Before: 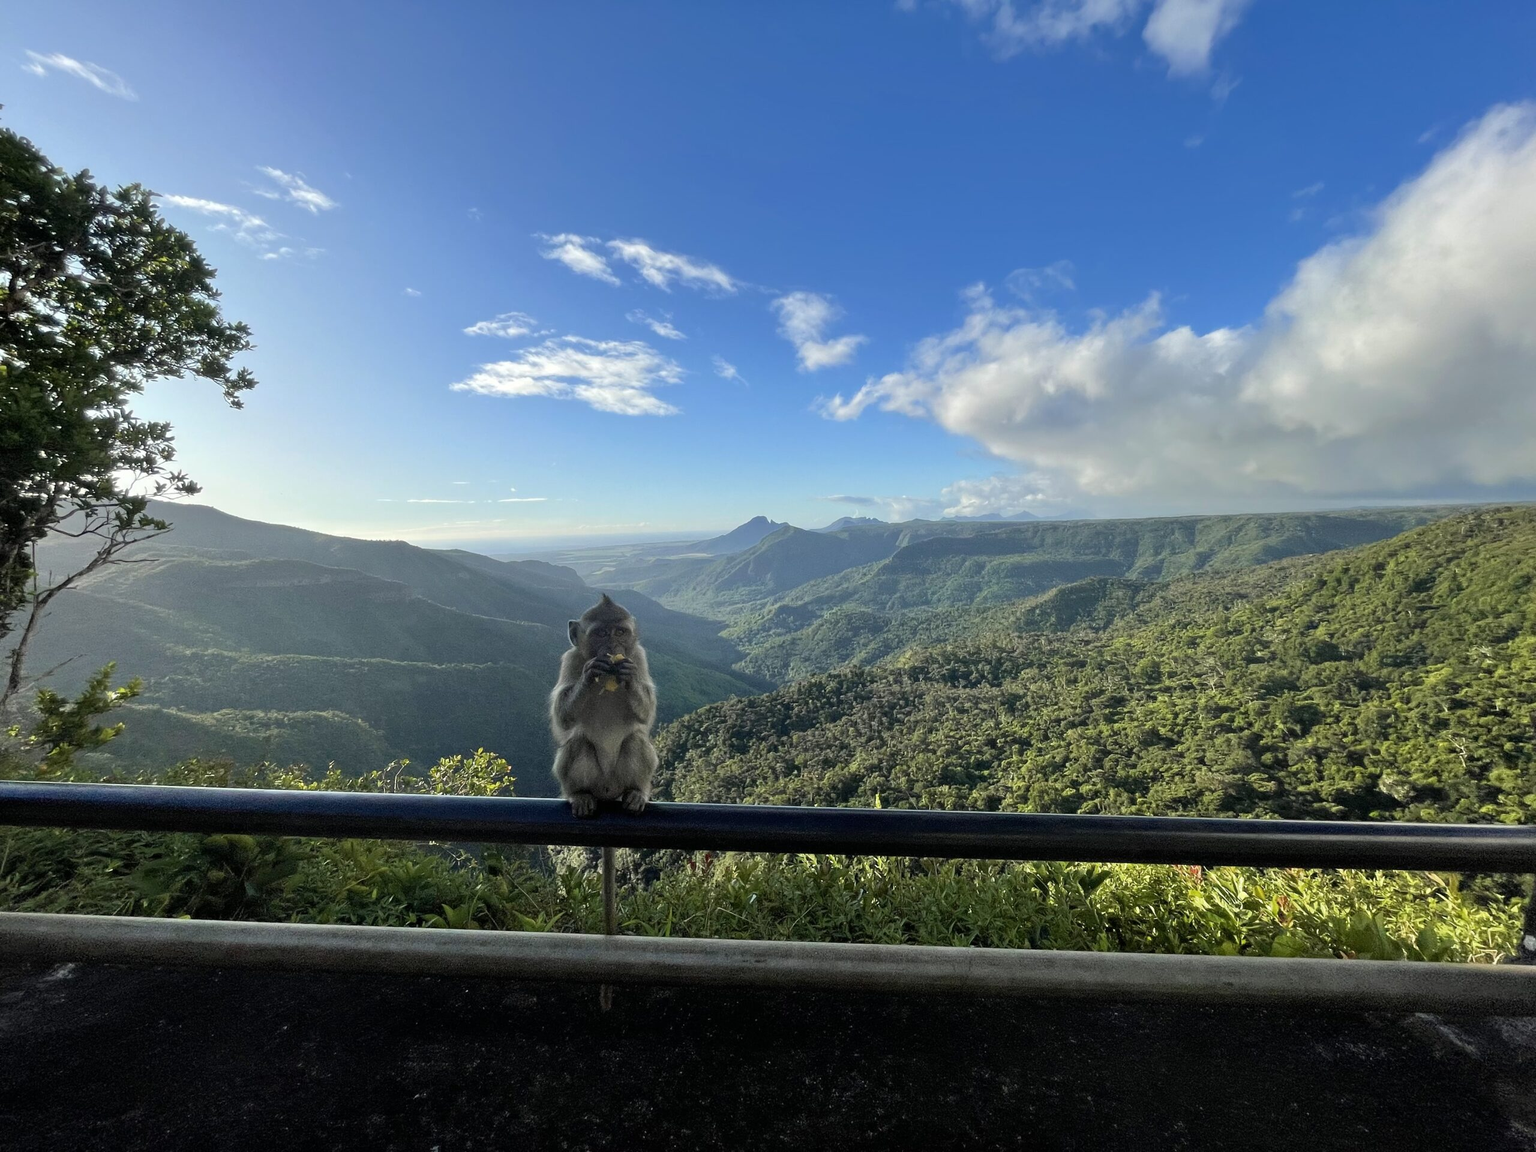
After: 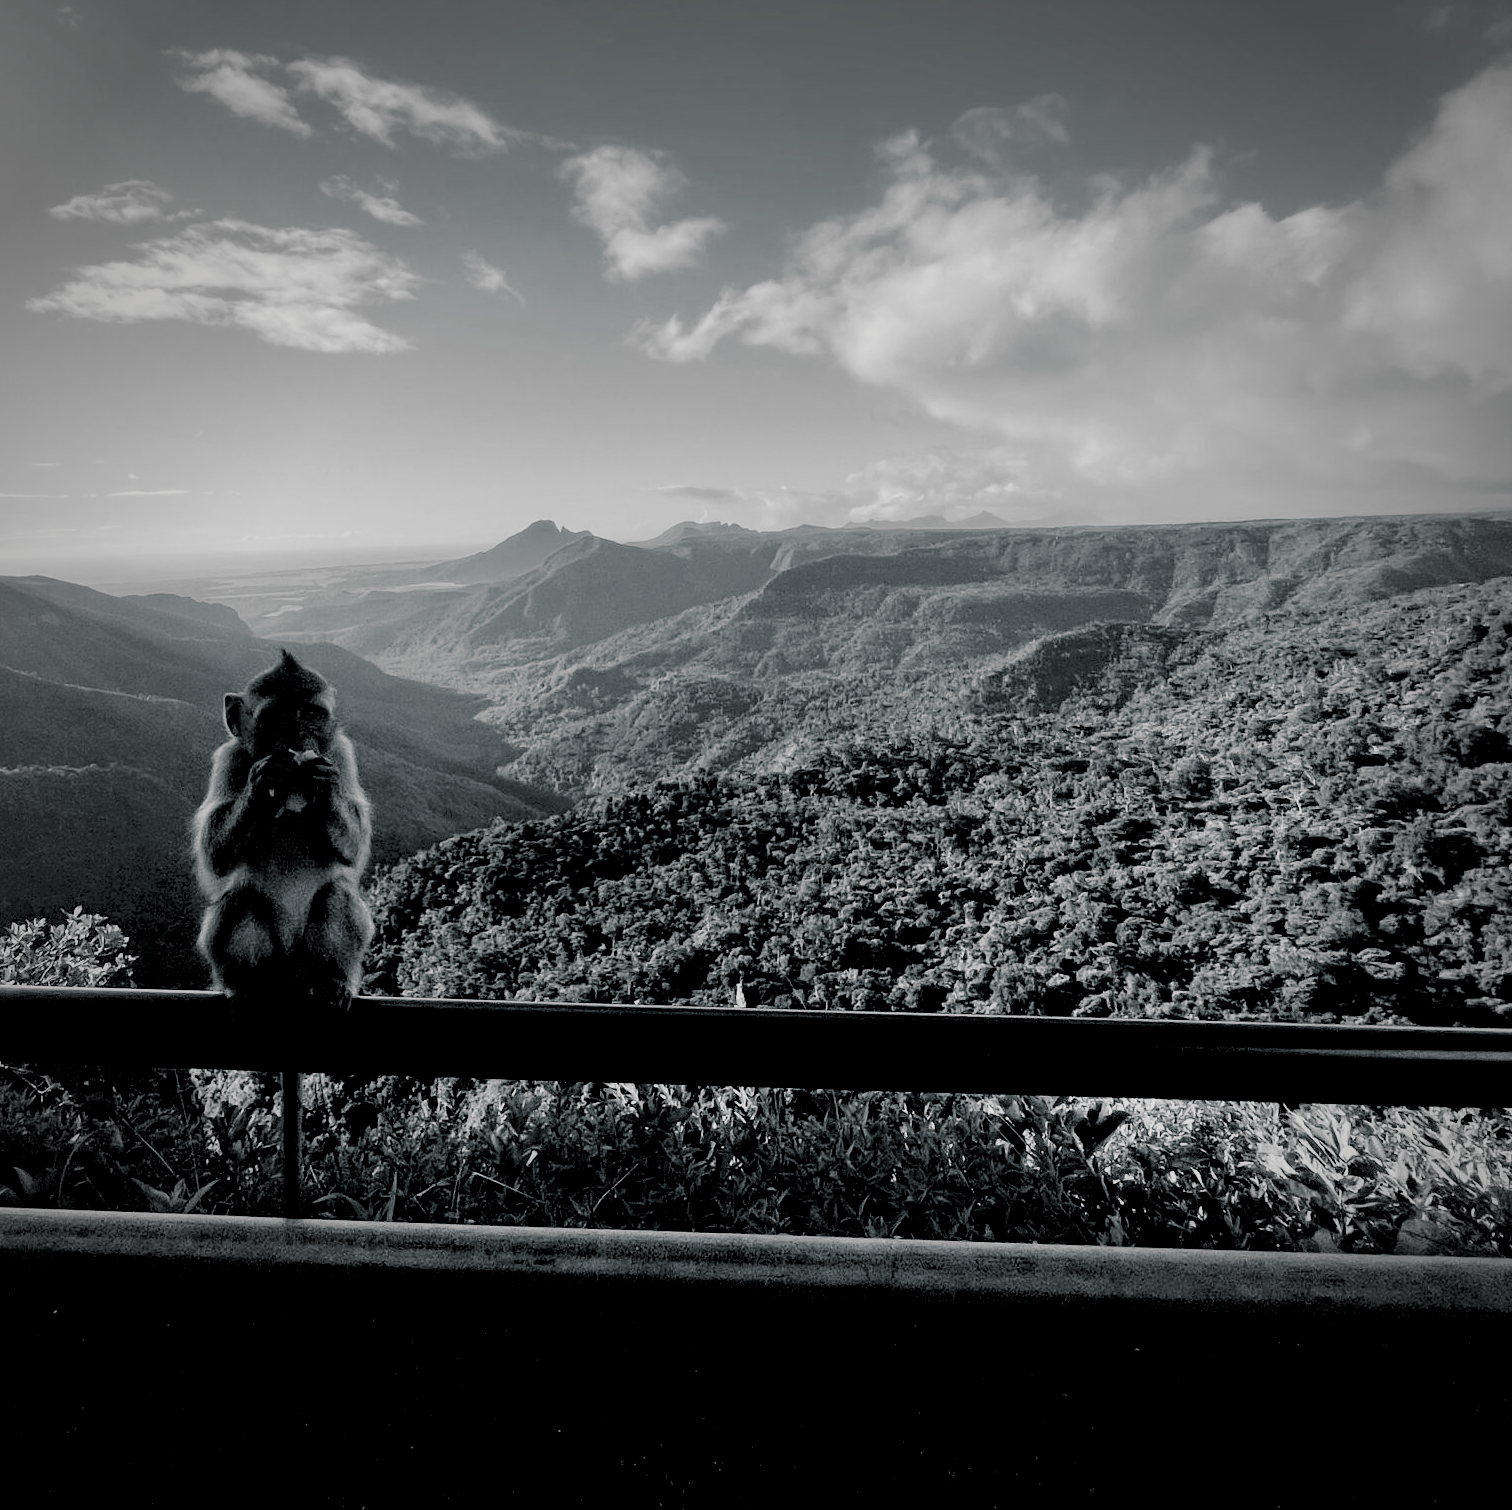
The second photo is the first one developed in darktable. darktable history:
monochrome: a -92.57, b 58.91
crop and rotate: left 28.256%, top 17.734%, right 12.656%, bottom 3.573%
white balance: red 0.976, blue 1.04
exposure: black level correction 0.04, exposure 0.5 EV, compensate highlight preservation false
filmic rgb: black relative exposure -7.65 EV, hardness 4.02, contrast 1.1, highlights saturation mix -30%
split-toning: shadows › hue 201.6°, shadows › saturation 0.16, highlights › hue 50.4°, highlights › saturation 0.2, balance -49.9
vignetting: fall-off start 71.74%
